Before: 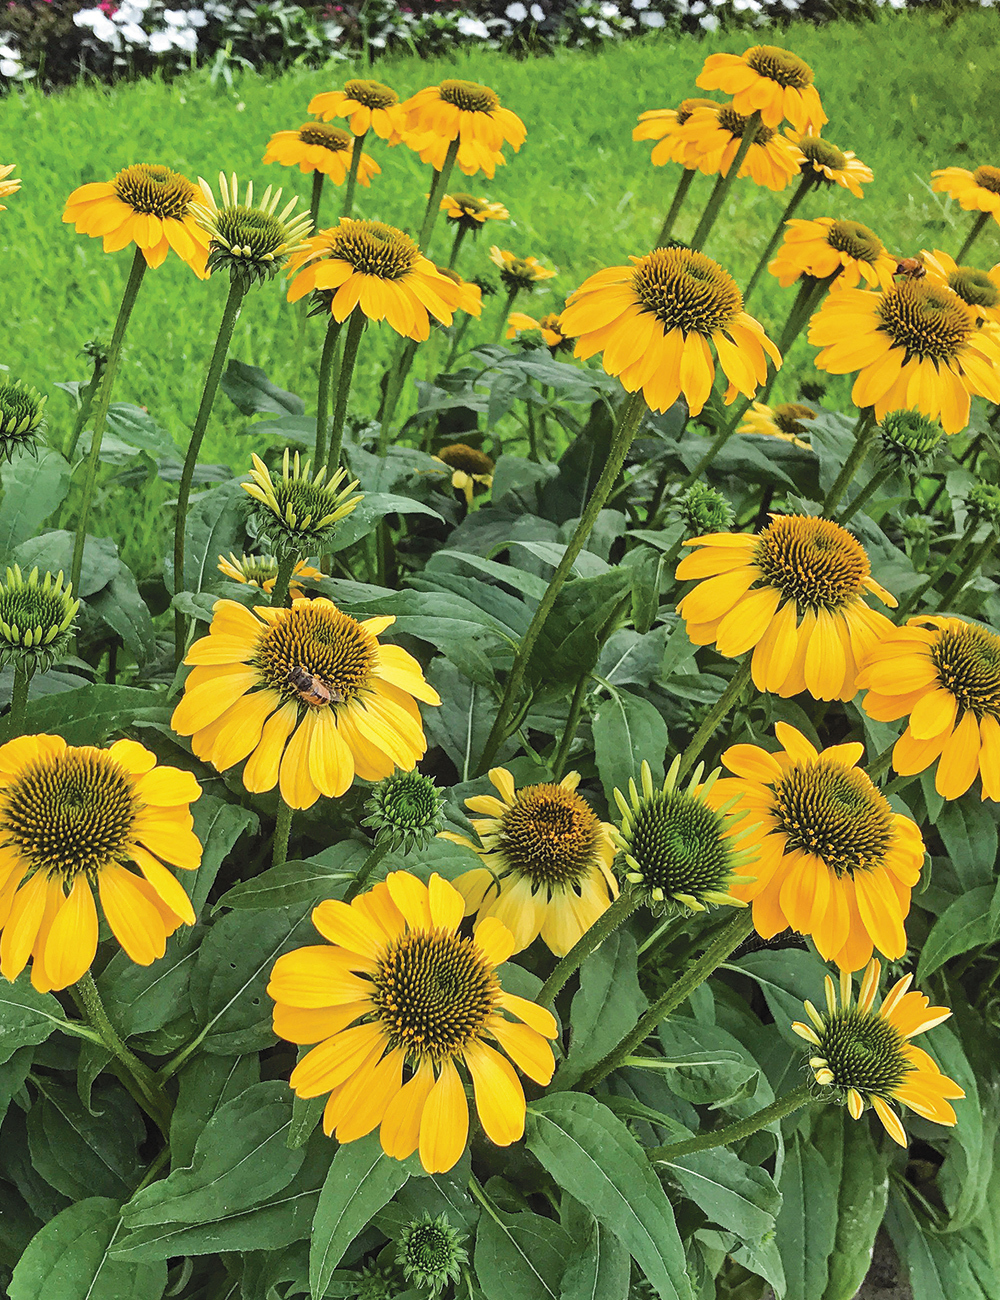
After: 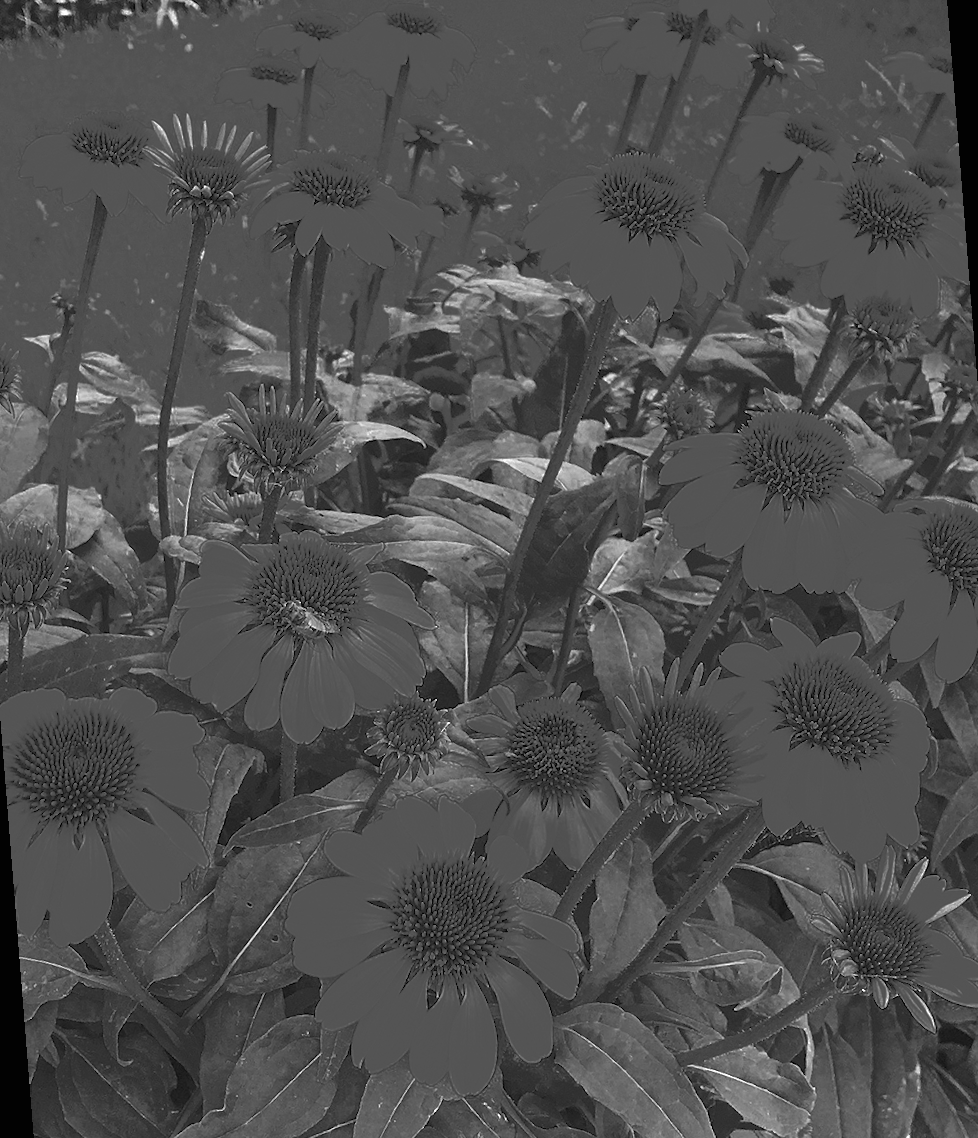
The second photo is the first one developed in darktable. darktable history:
exposure: black level correction 0, exposure 1 EV, compensate exposure bias true, compensate highlight preservation false
color zones: curves: ch0 [(0.287, 0.048) (0.493, 0.484) (0.737, 0.816)]; ch1 [(0, 0) (0.143, 0) (0.286, 0) (0.429, 0) (0.571, 0) (0.714, 0) (0.857, 0)]
rotate and perspective: rotation -4.57°, crop left 0.054, crop right 0.944, crop top 0.087, crop bottom 0.914
